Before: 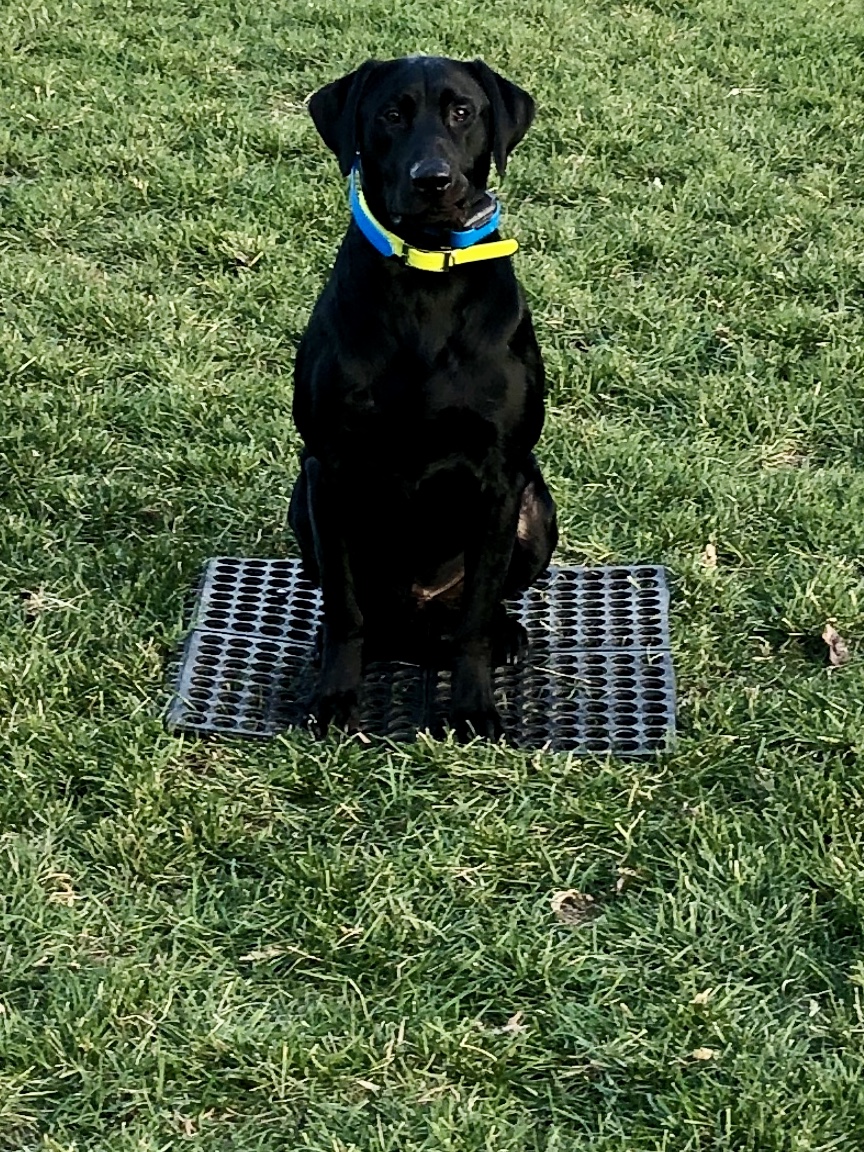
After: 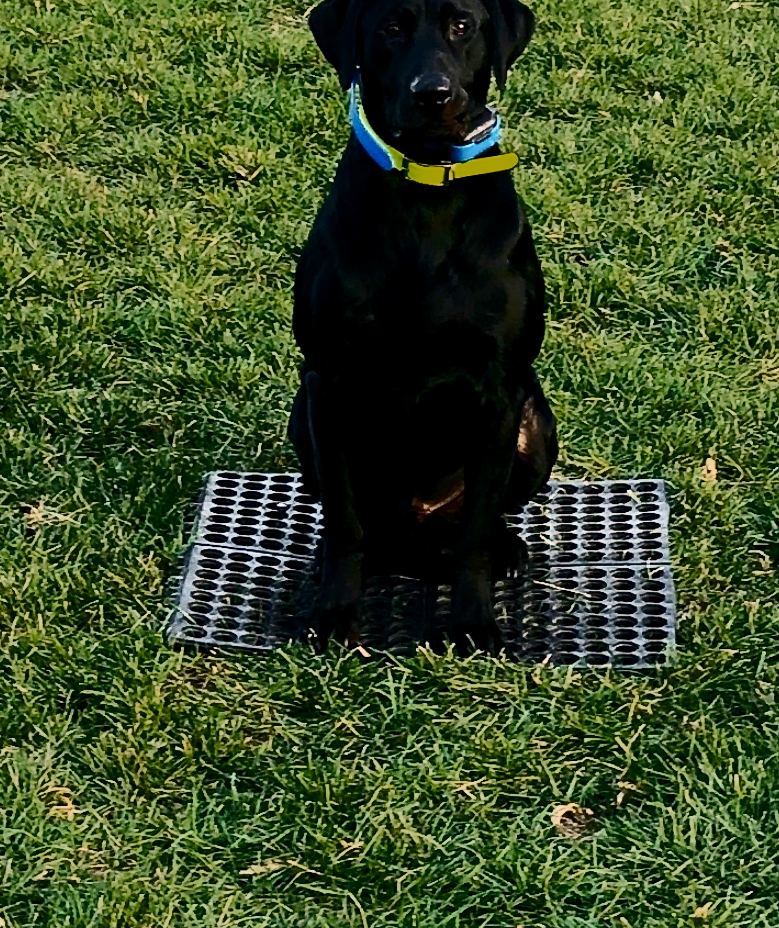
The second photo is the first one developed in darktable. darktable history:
crop: top 7.468%, right 9.826%, bottom 11.969%
color balance rgb: highlights gain › chroma 2.068%, highlights gain › hue 47.04°, linear chroma grading › global chroma 6.535%, perceptual saturation grading › global saturation 10.587%, global vibrance 15.095%
contrast brightness saturation: contrast 0.285
color zones: curves: ch0 [(0, 0.48) (0.209, 0.398) (0.305, 0.332) (0.429, 0.493) (0.571, 0.5) (0.714, 0.5) (0.857, 0.5) (1, 0.48)]; ch1 [(0, 0.633) (0.143, 0.586) (0.286, 0.489) (0.429, 0.448) (0.571, 0.31) (0.714, 0.335) (0.857, 0.492) (1, 0.633)]; ch2 [(0, 0.448) (0.143, 0.498) (0.286, 0.5) (0.429, 0.5) (0.571, 0.5) (0.714, 0.5) (0.857, 0.5) (1, 0.448)]
